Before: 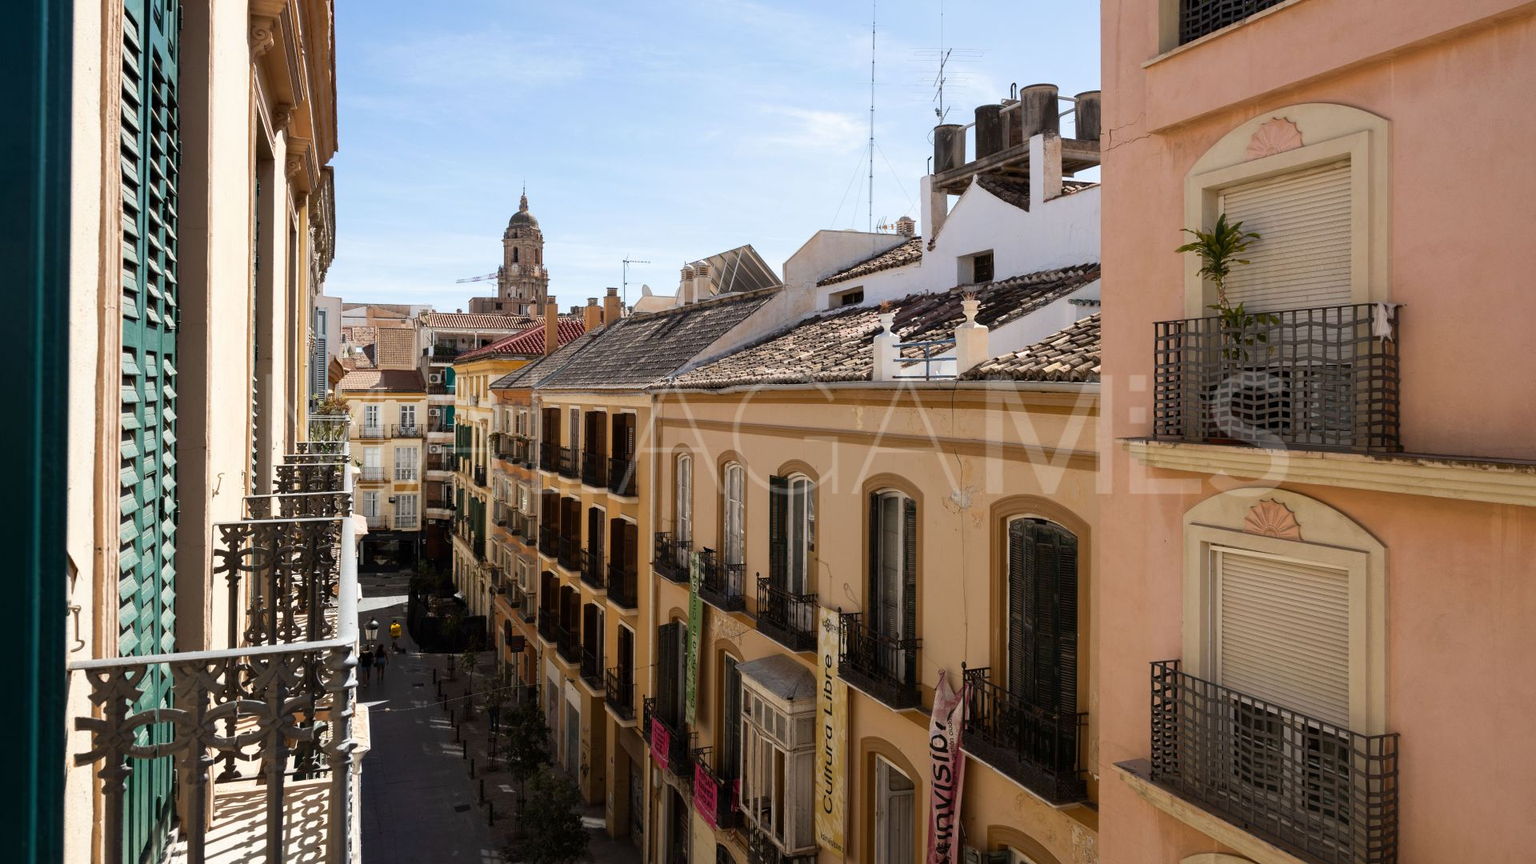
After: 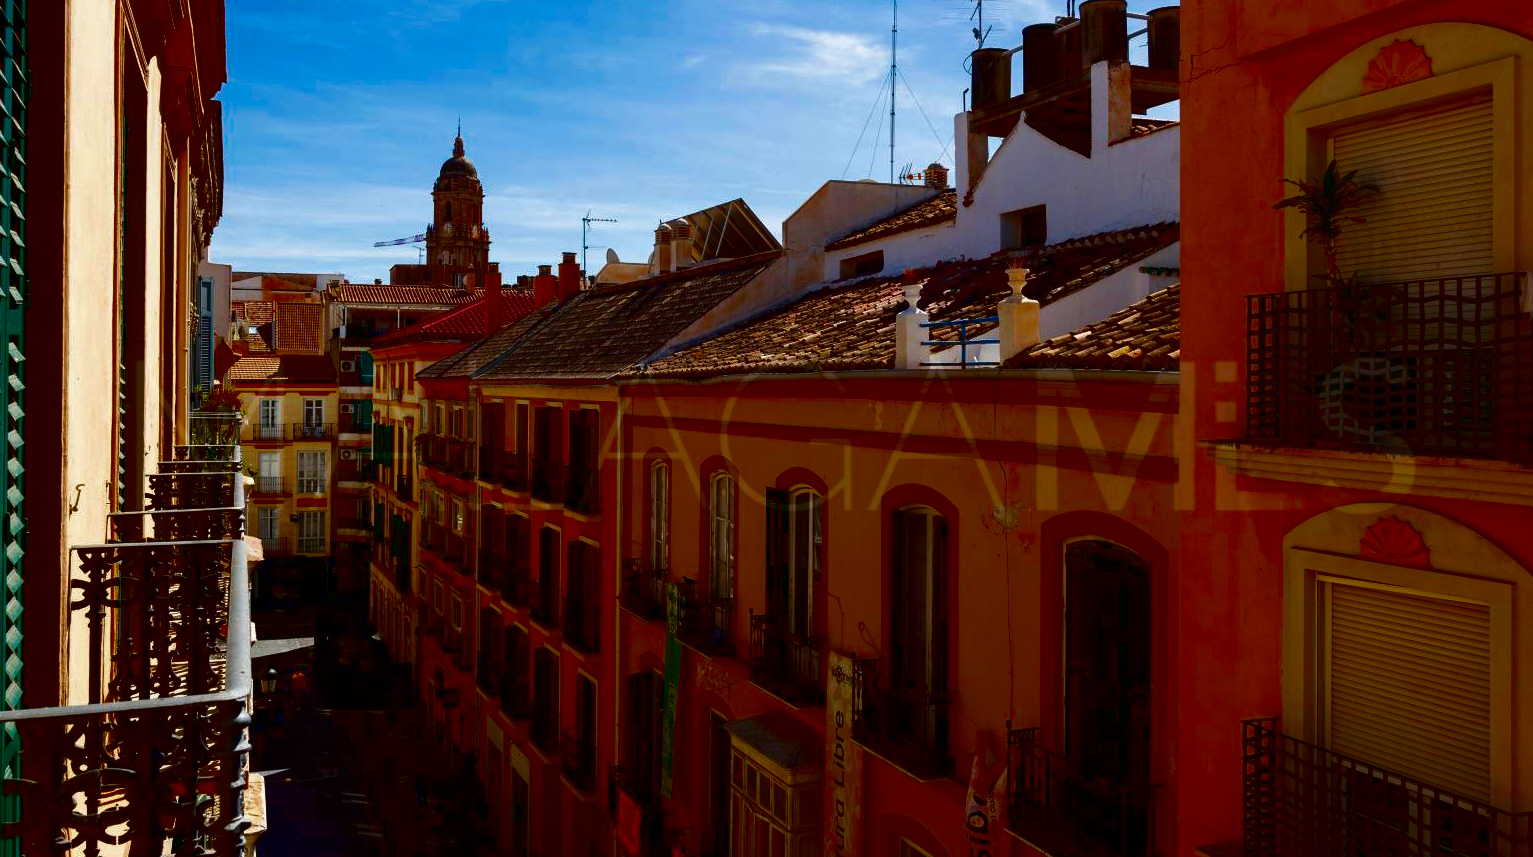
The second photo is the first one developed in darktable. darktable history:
contrast brightness saturation: brightness -0.994, saturation 0.989
crop and rotate: left 10.244%, top 9.985%, right 9.873%, bottom 10.601%
color balance rgb: perceptual saturation grading › global saturation 19.715%, perceptual brilliance grading › mid-tones 9.614%, perceptual brilliance grading › shadows 15.283%, saturation formula JzAzBz (2021)
